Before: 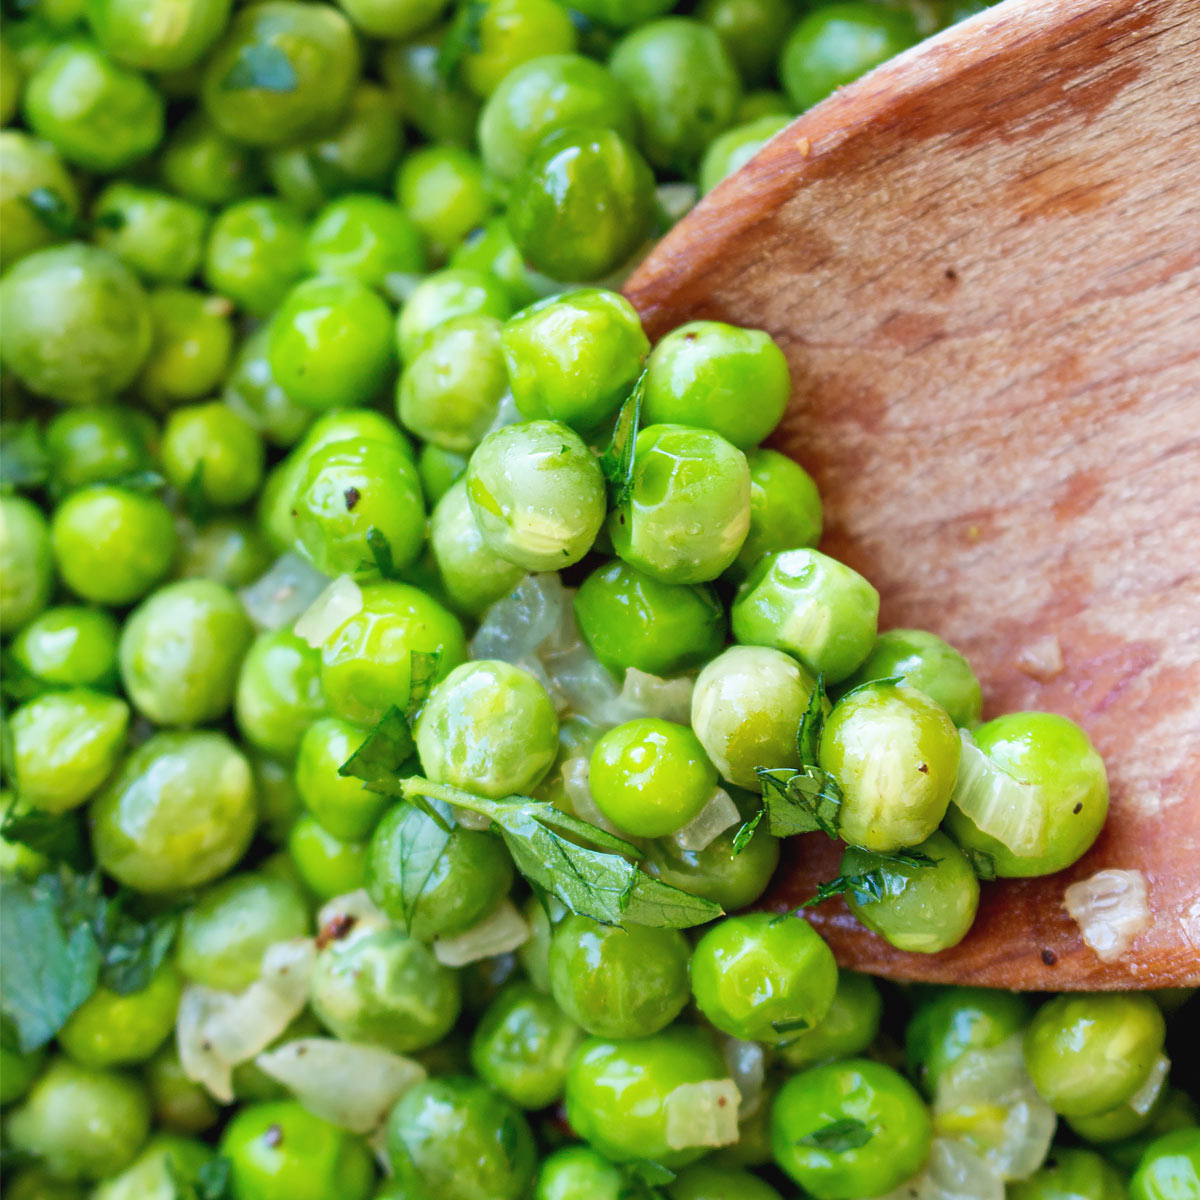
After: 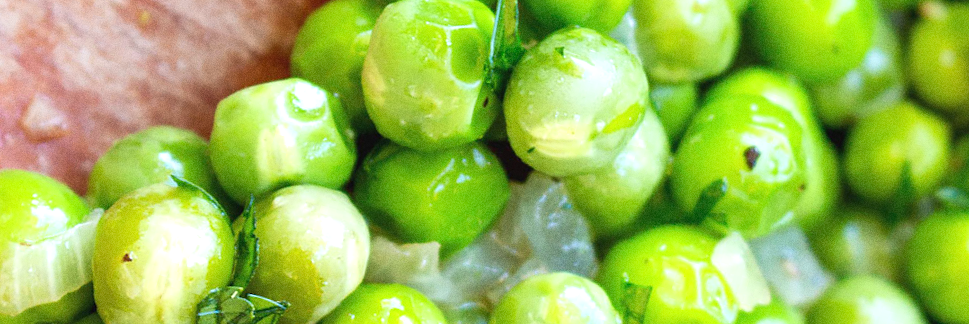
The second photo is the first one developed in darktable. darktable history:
crop and rotate: angle 16.12°, top 30.835%, bottom 35.653%
grain: coarseness 0.47 ISO
exposure: exposure 0.3 EV, compensate highlight preservation false
